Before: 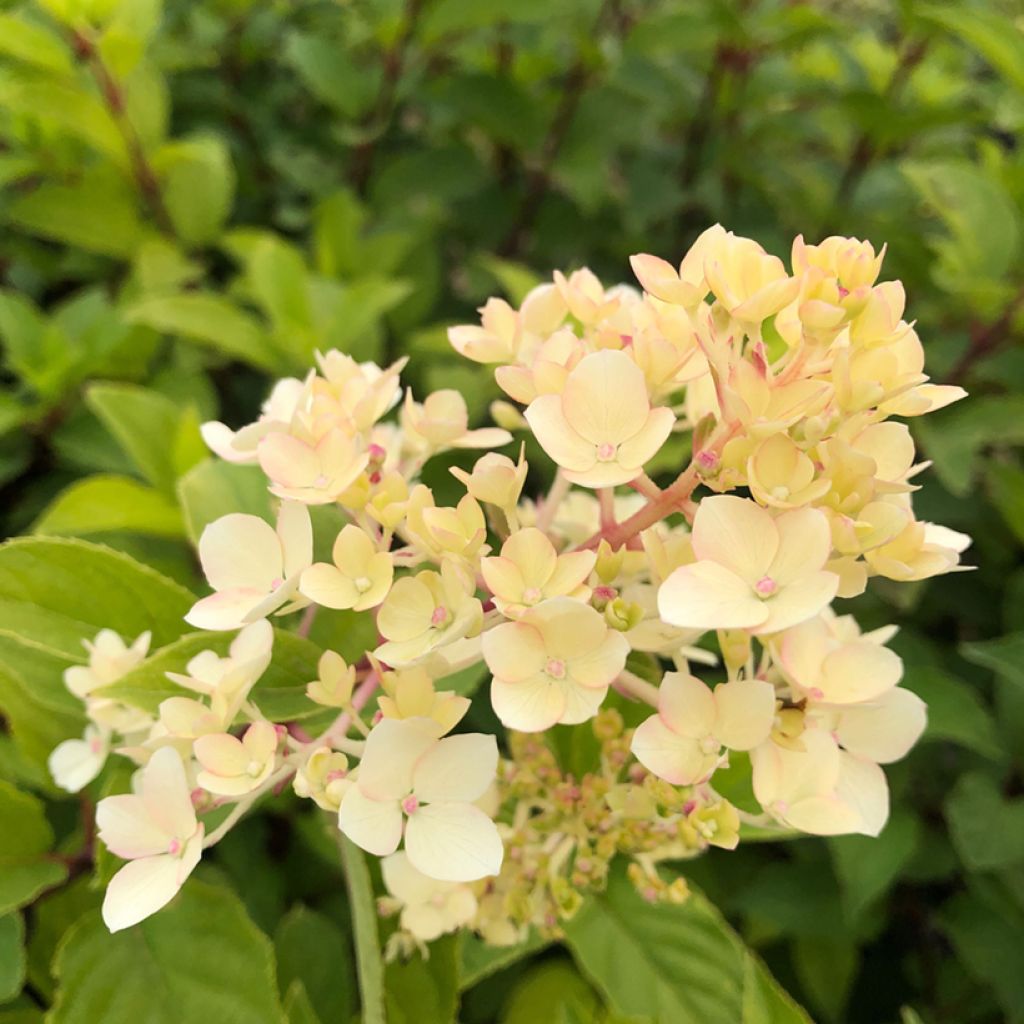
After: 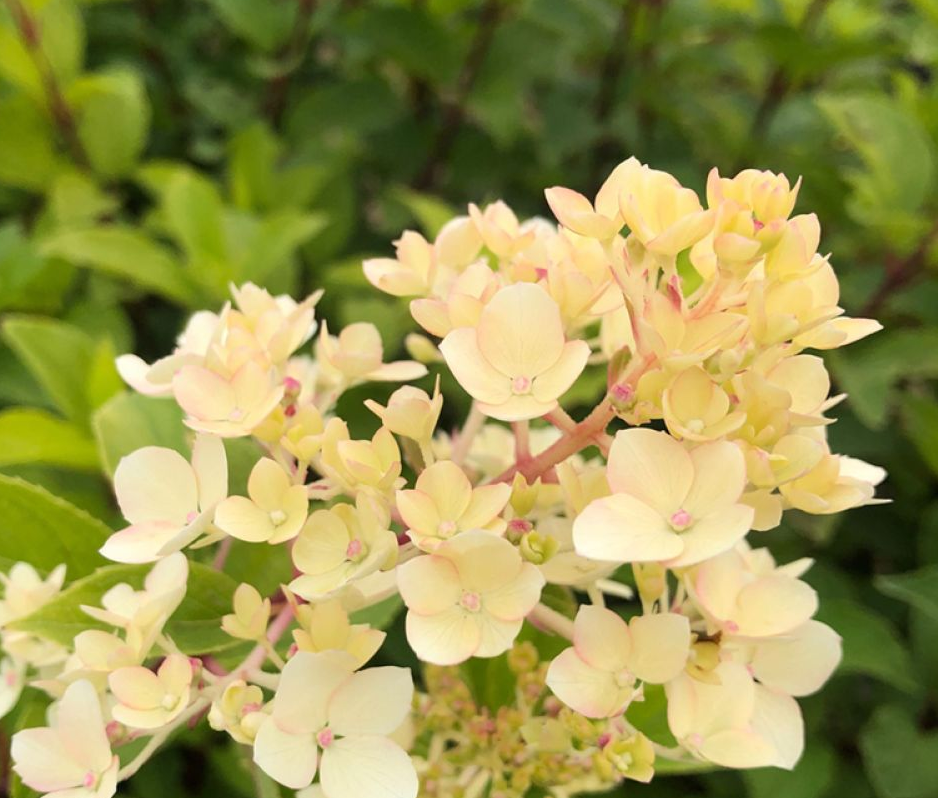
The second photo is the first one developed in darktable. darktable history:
crop: left 8.338%, top 6.608%, bottom 15.385%
sharpen: radius 2.927, amount 0.866, threshold 47.061
